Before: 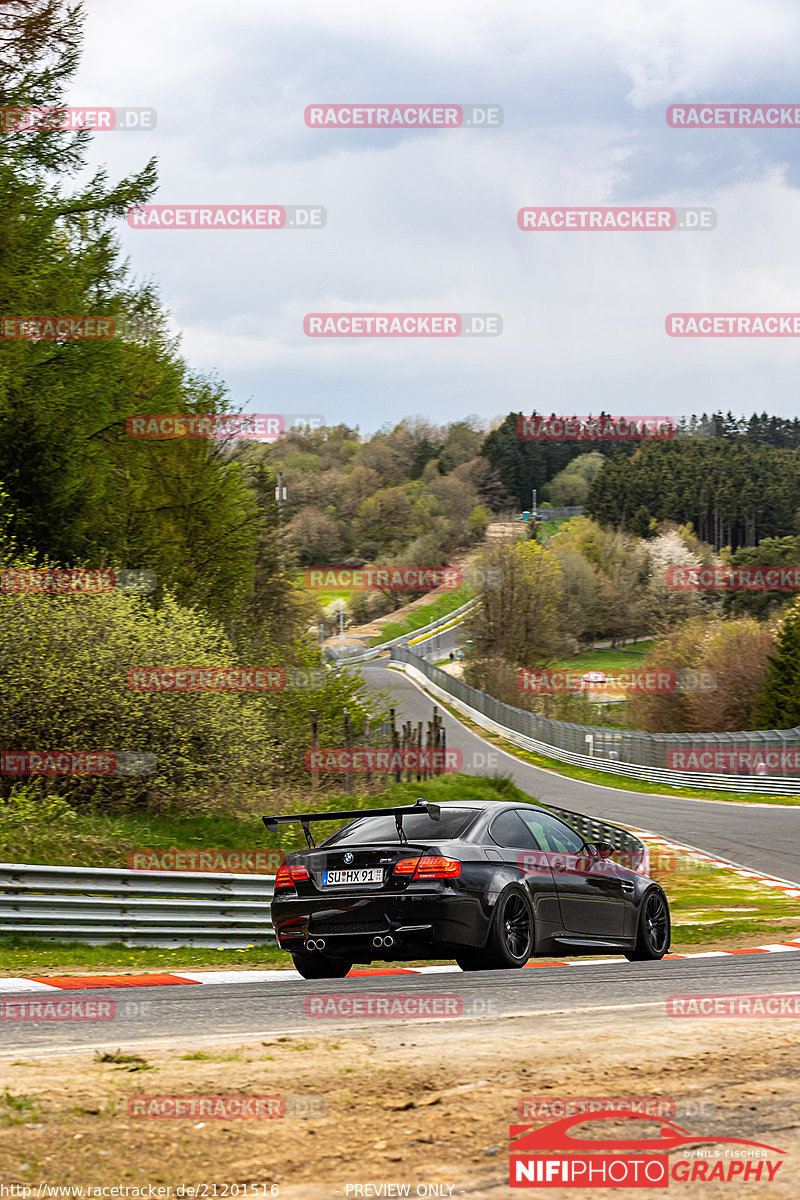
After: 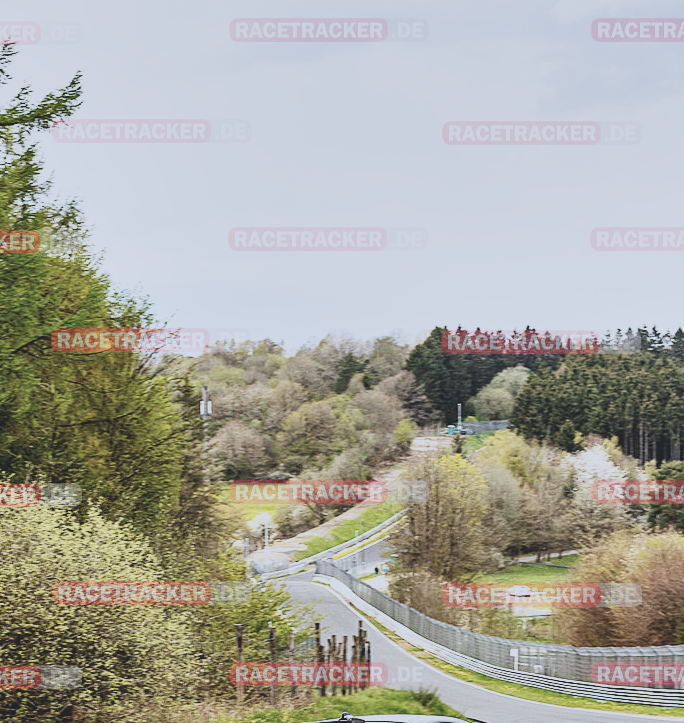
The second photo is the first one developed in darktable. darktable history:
color correction: highlights a* -0.632, highlights b* -8.27
contrast brightness saturation: contrast -0.248, saturation -0.427
base curve: curves: ch0 [(0, 0.003) (0.001, 0.002) (0.006, 0.004) (0.02, 0.022) (0.048, 0.086) (0.094, 0.234) (0.162, 0.431) (0.258, 0.629) (0.385, 0.8) (0.548, 0.918) (0.751, 0.988) (1, 1)], preserve colors none
crop and rotate: left 9.414%, top 7.171%, right 5.046%, bottom 32.571%
shadows and highlights: shadows 20.89, highlights -36.3, soften with gaussian
